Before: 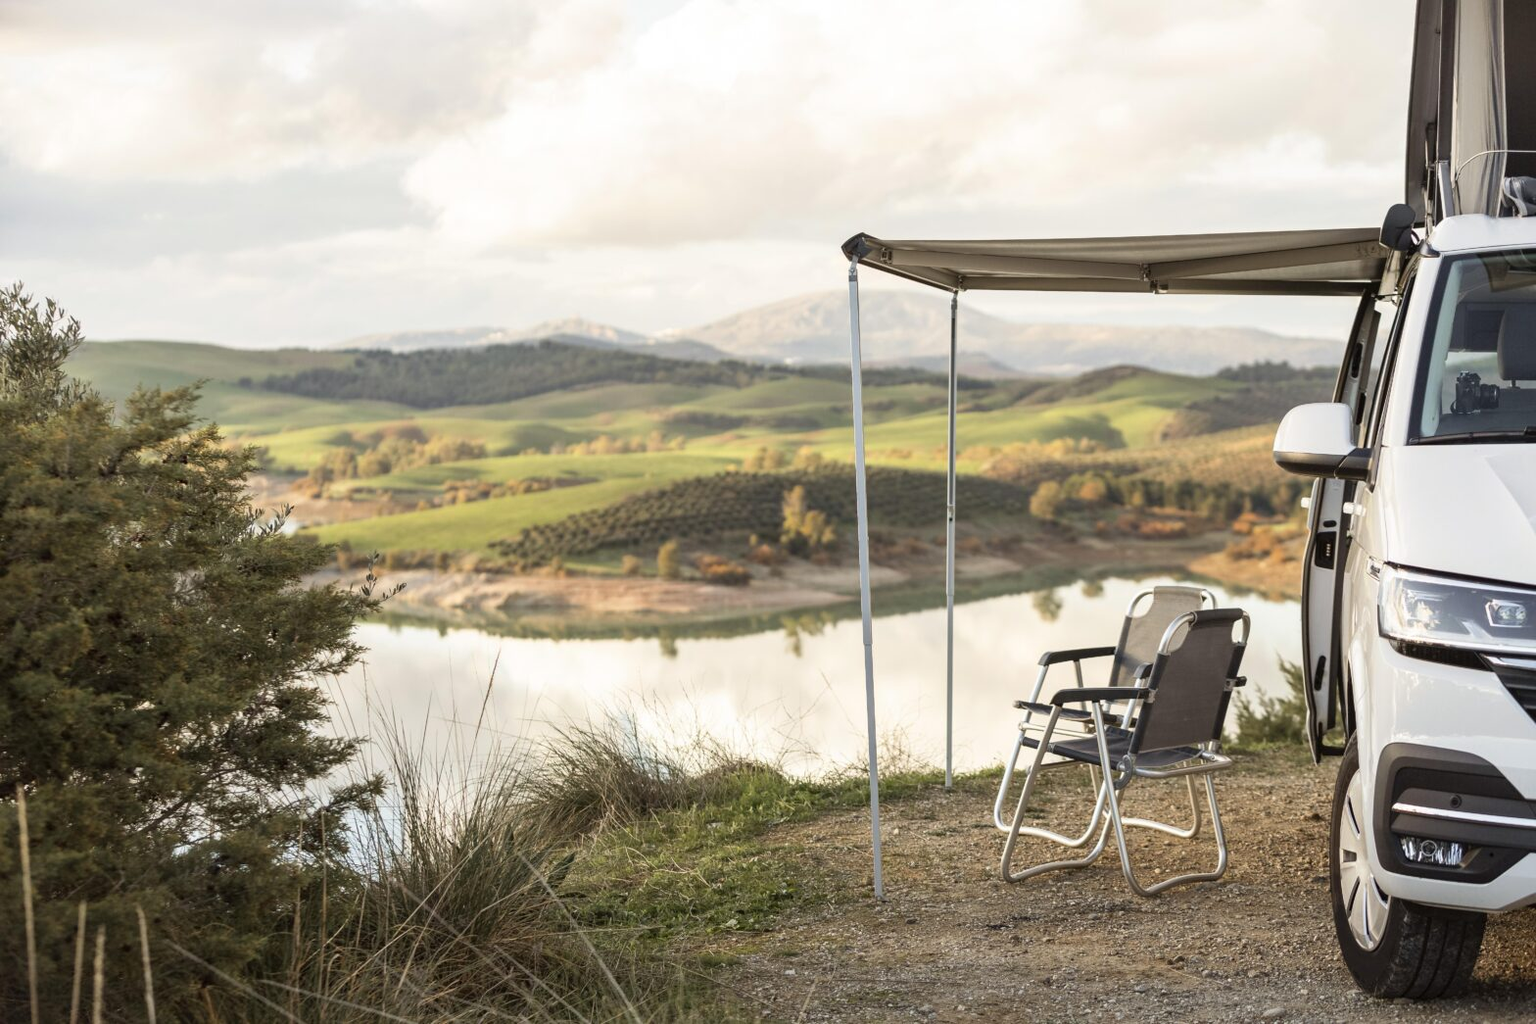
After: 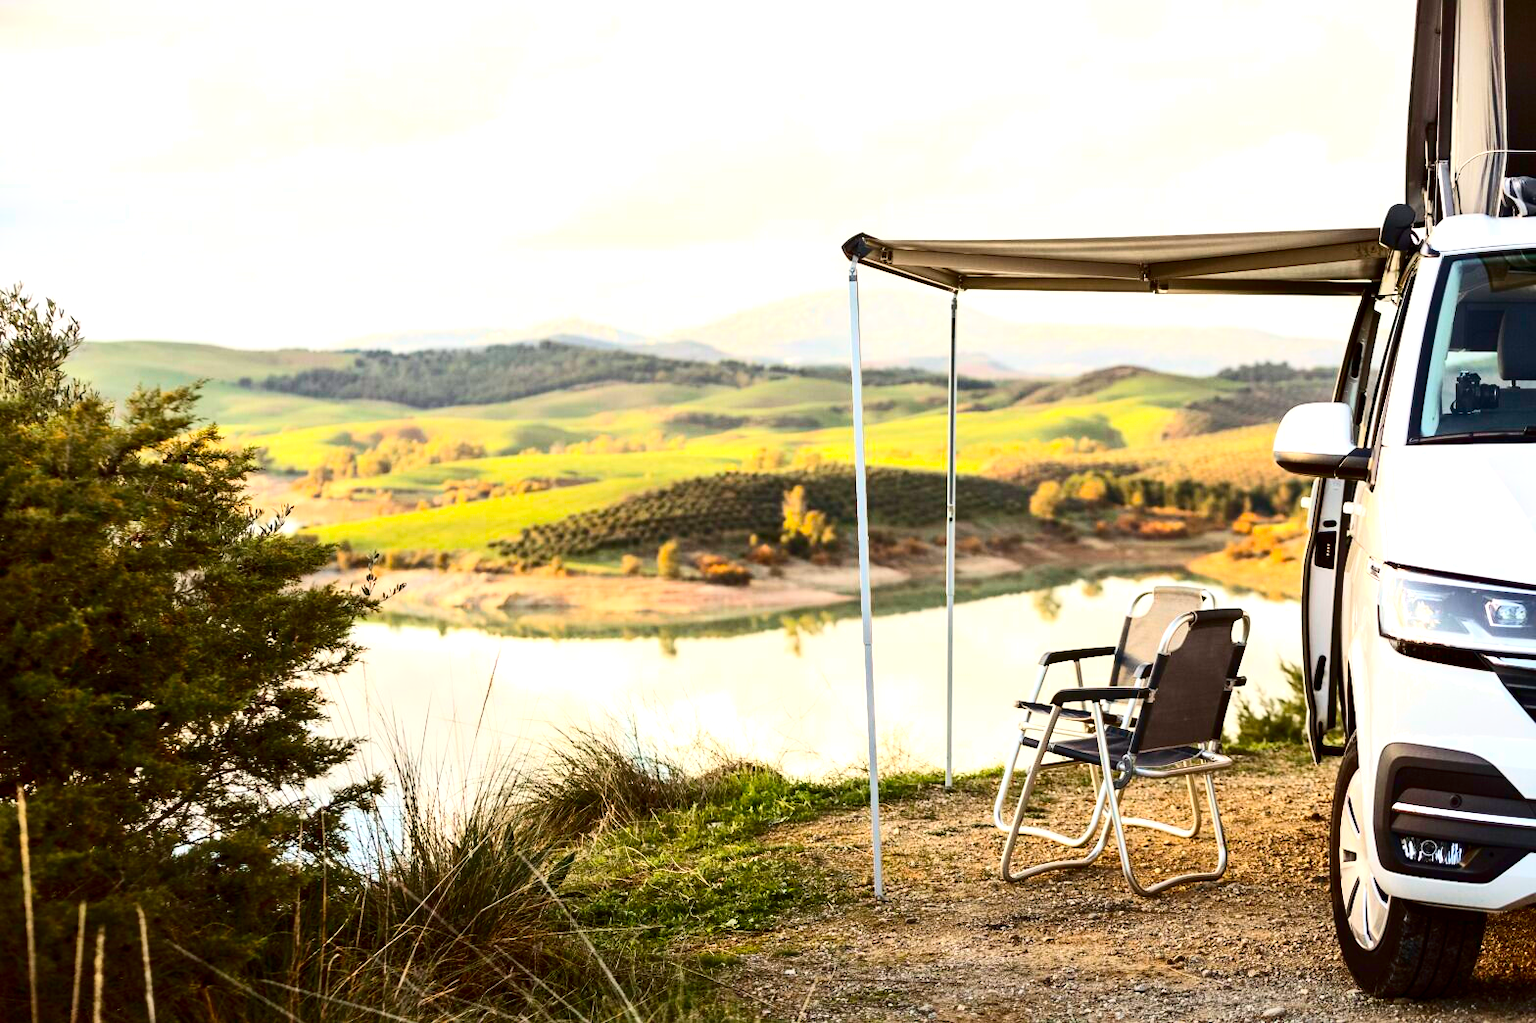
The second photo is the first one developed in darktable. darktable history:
color balance rgb: perceptual saturation grading › global saturation 25%, global vibrance 20%
contrast brightness saturation: contrast 0.32, brightness -0.08, saturation 0.17
tone equalizer: on, module defaults
exposure: exposure 0.493 EV, compensate highlight preservation false
